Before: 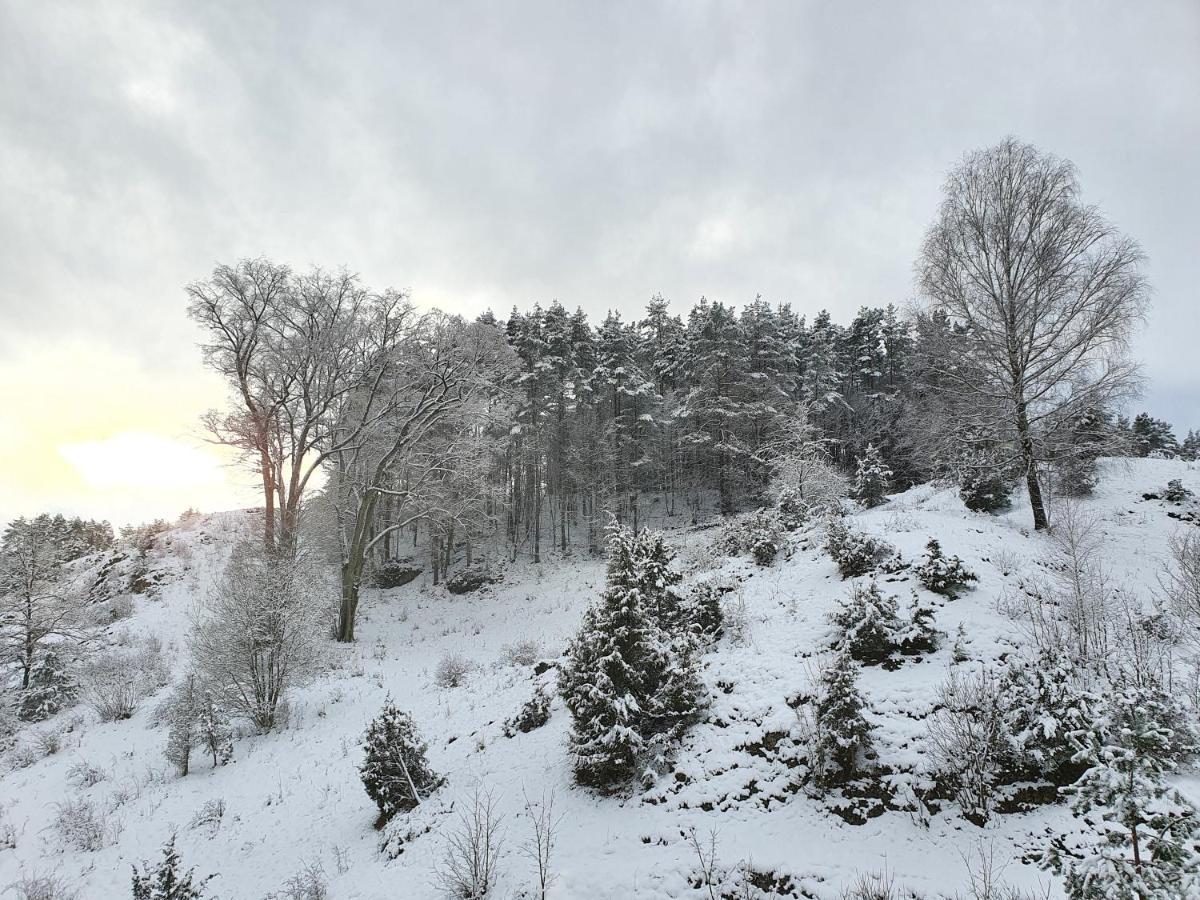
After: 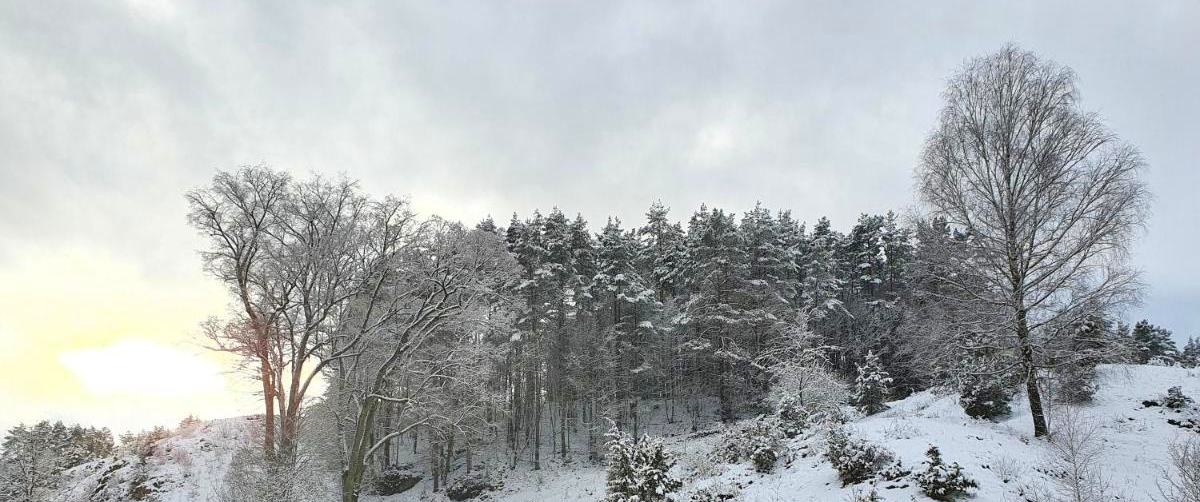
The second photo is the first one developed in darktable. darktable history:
color balance rgb: perceptual saturation grading › global saturation 31.194%
crop and rotate: top 10.442%, bottom 33.735%
